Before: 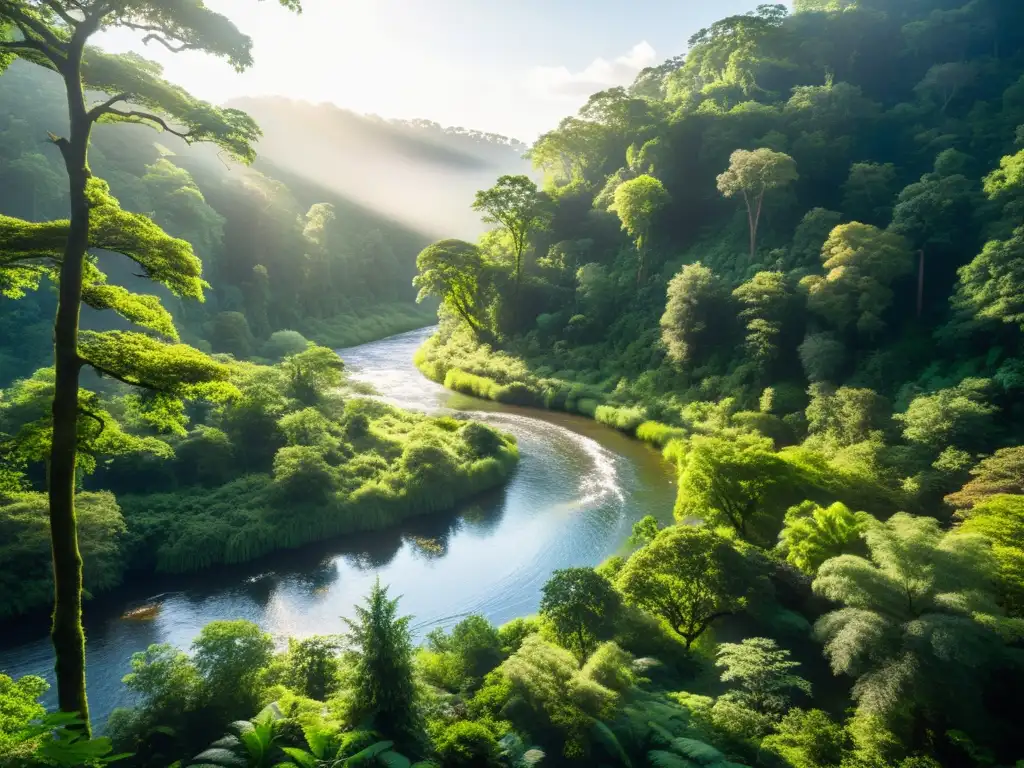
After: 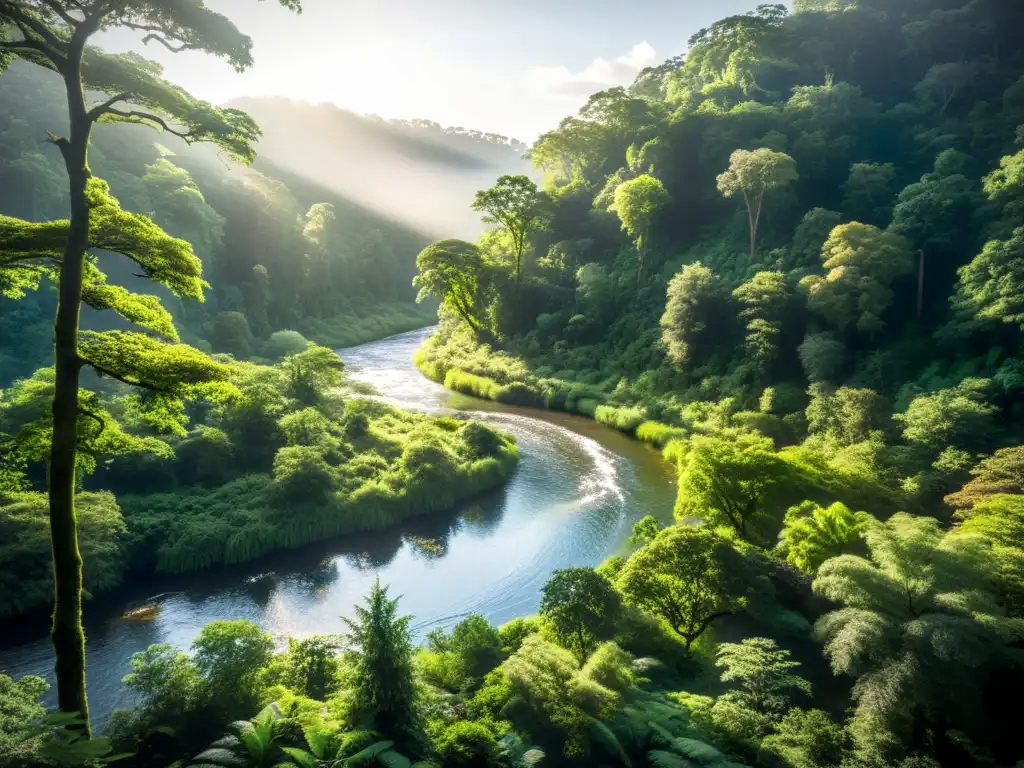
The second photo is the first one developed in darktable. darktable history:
vignetting: fall-off start 99.36%, width/height ratio 1.311, unbound false
local contrast: on, module defaults
